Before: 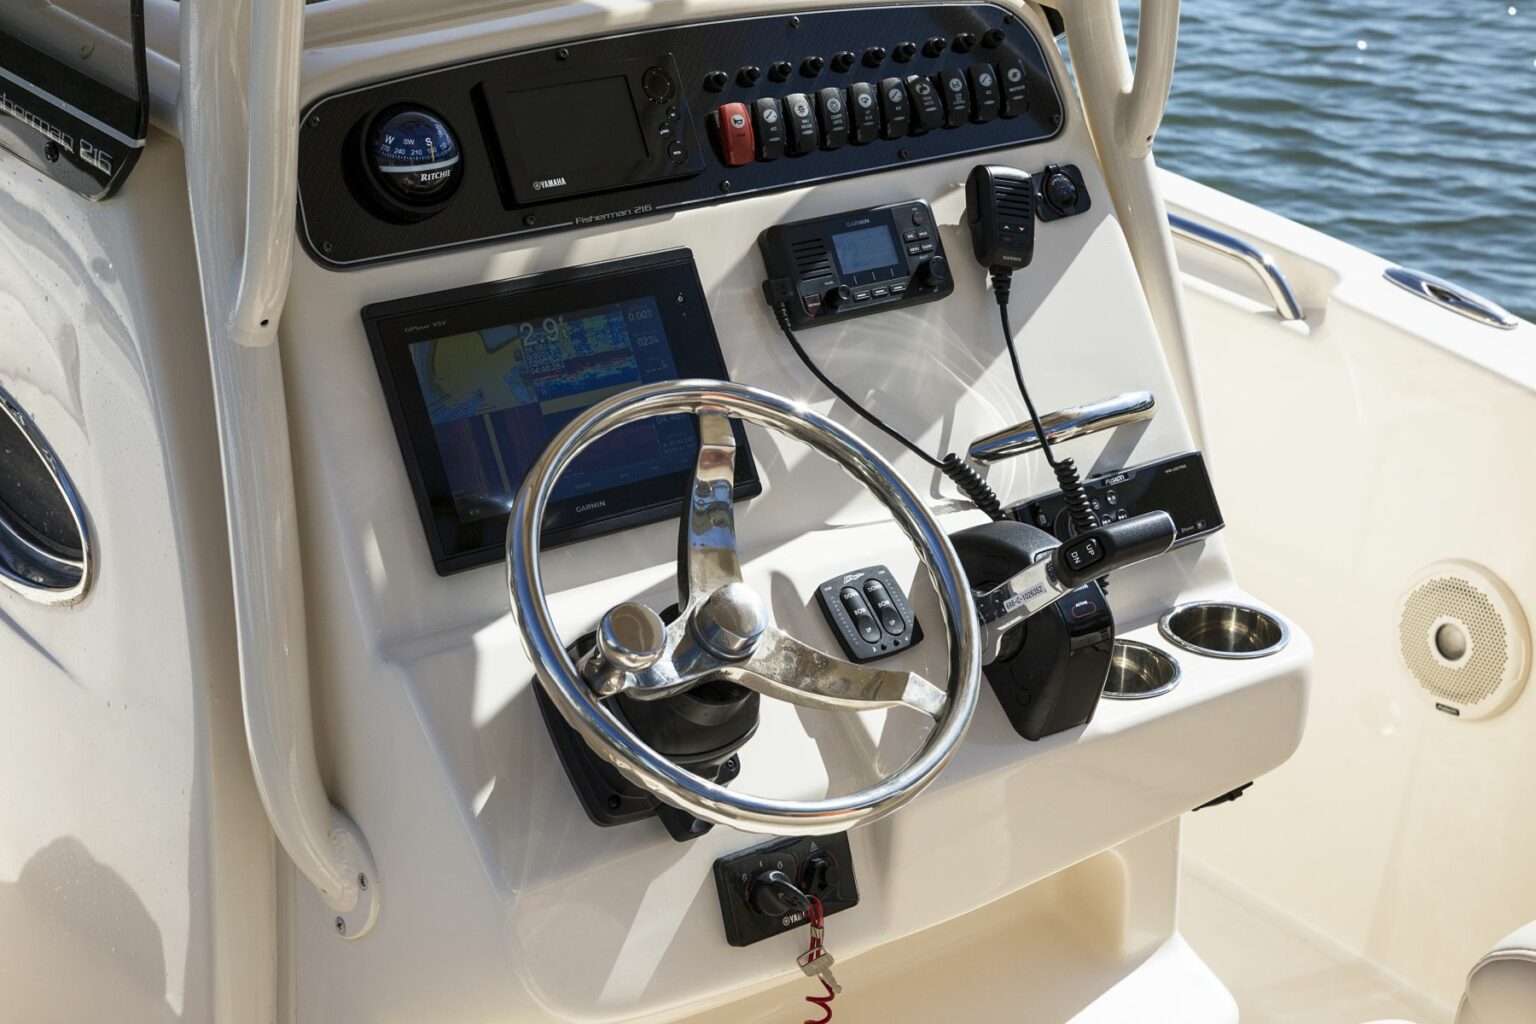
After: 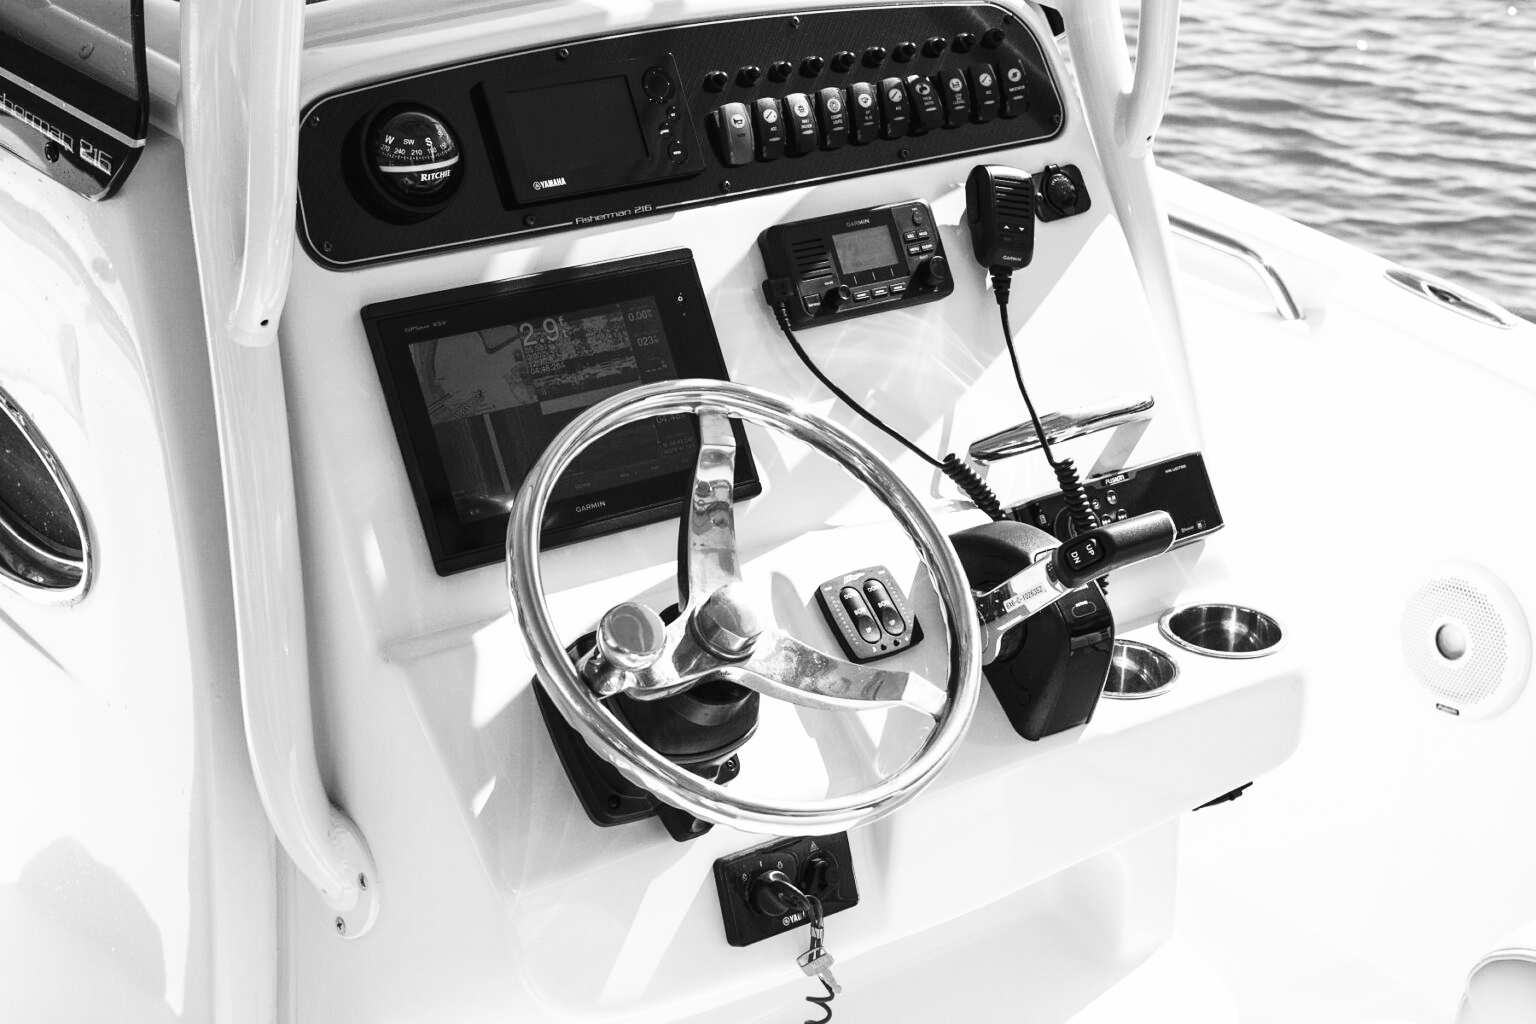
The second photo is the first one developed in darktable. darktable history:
base curve: curves: ch0 [(0, 0) (0.007, 0.004) (0.027, 0.03) (0.046, 0.07) (0.207, 0.54) (0.442, 0.872) (0.673, 0.972) (1, 1)], preserve colors none
monochrome: a -3.63, b -0.465
rotate and perspective: automatic cropping off
color balance: lift [1.005, 1.002, 0.998, 0.998], gamma [1, 1.021, 1.02, 0.979], gain [0.923, 1.066, 1.056, 0.934]
